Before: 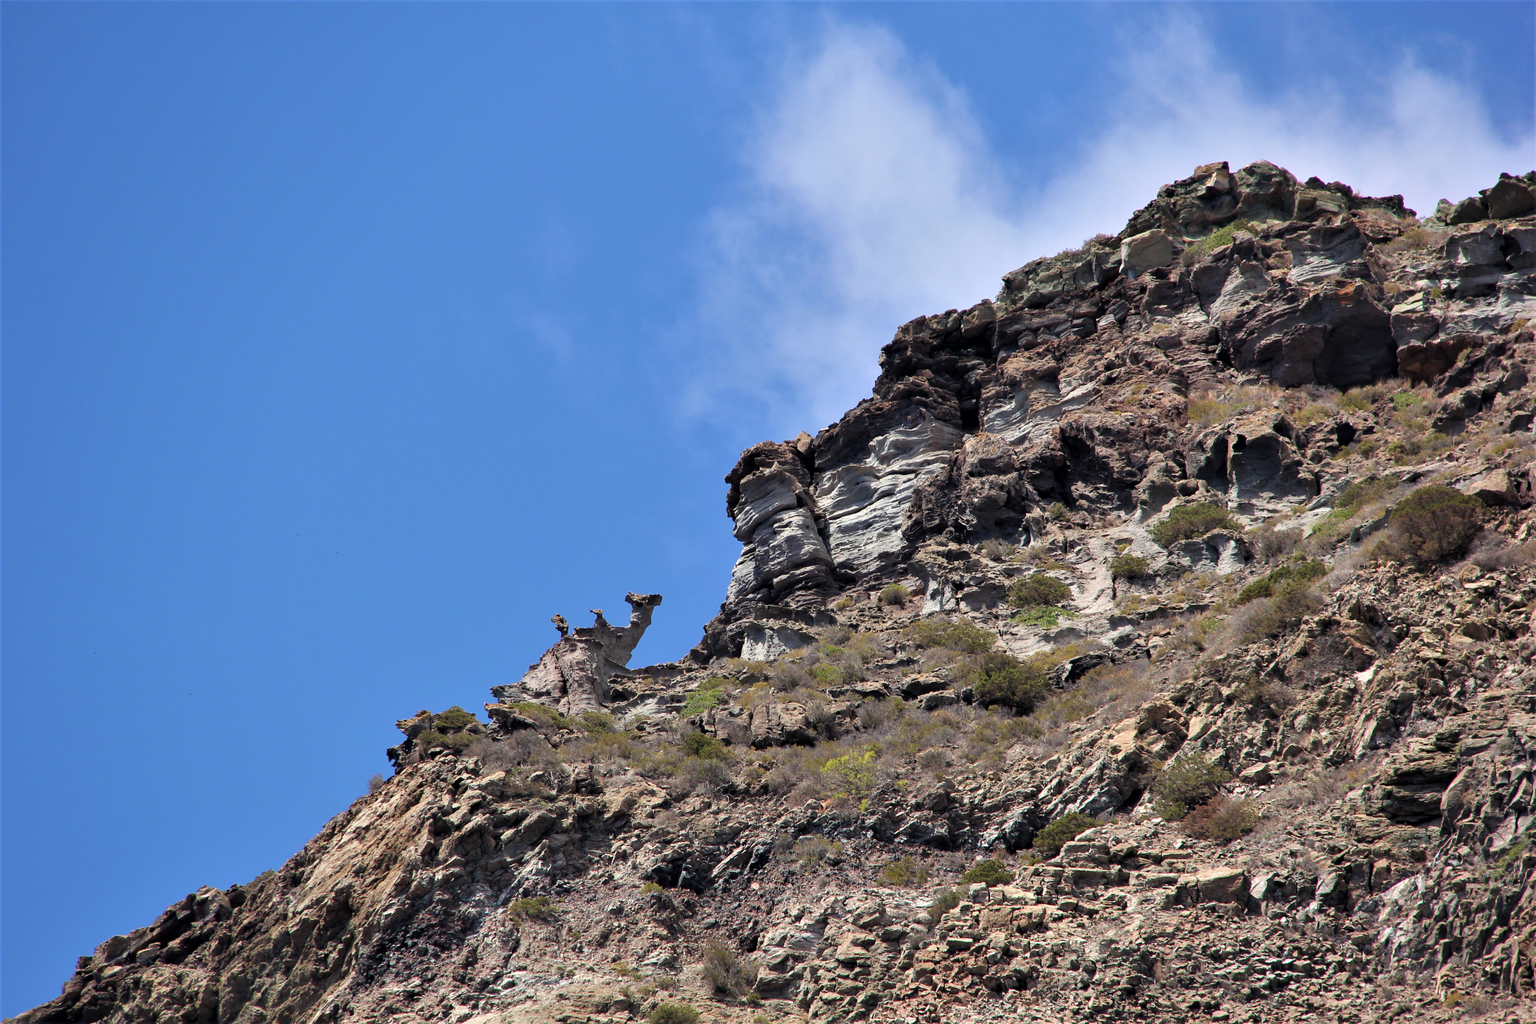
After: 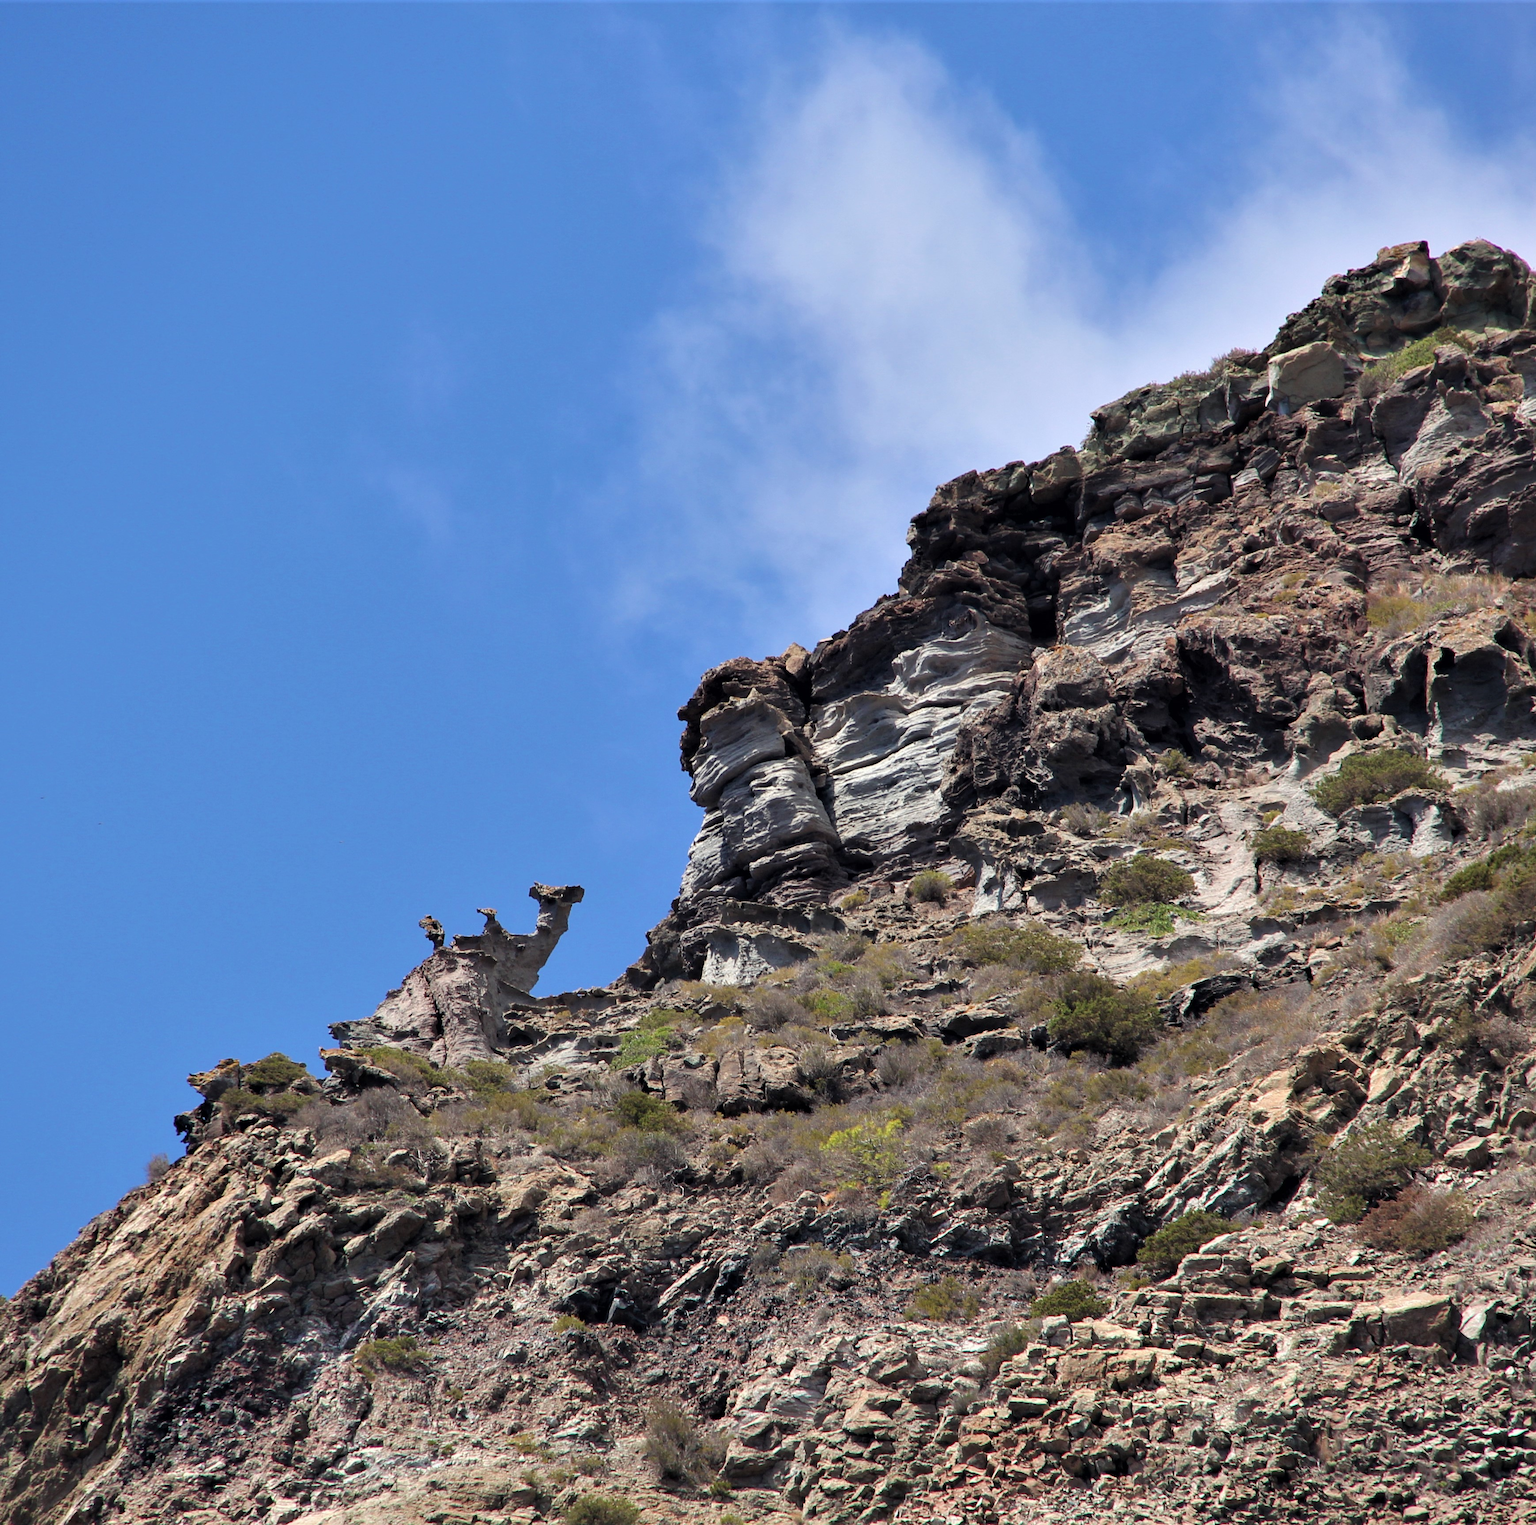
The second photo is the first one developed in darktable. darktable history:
crop and rotate: left 17.608%, right 15.28%
